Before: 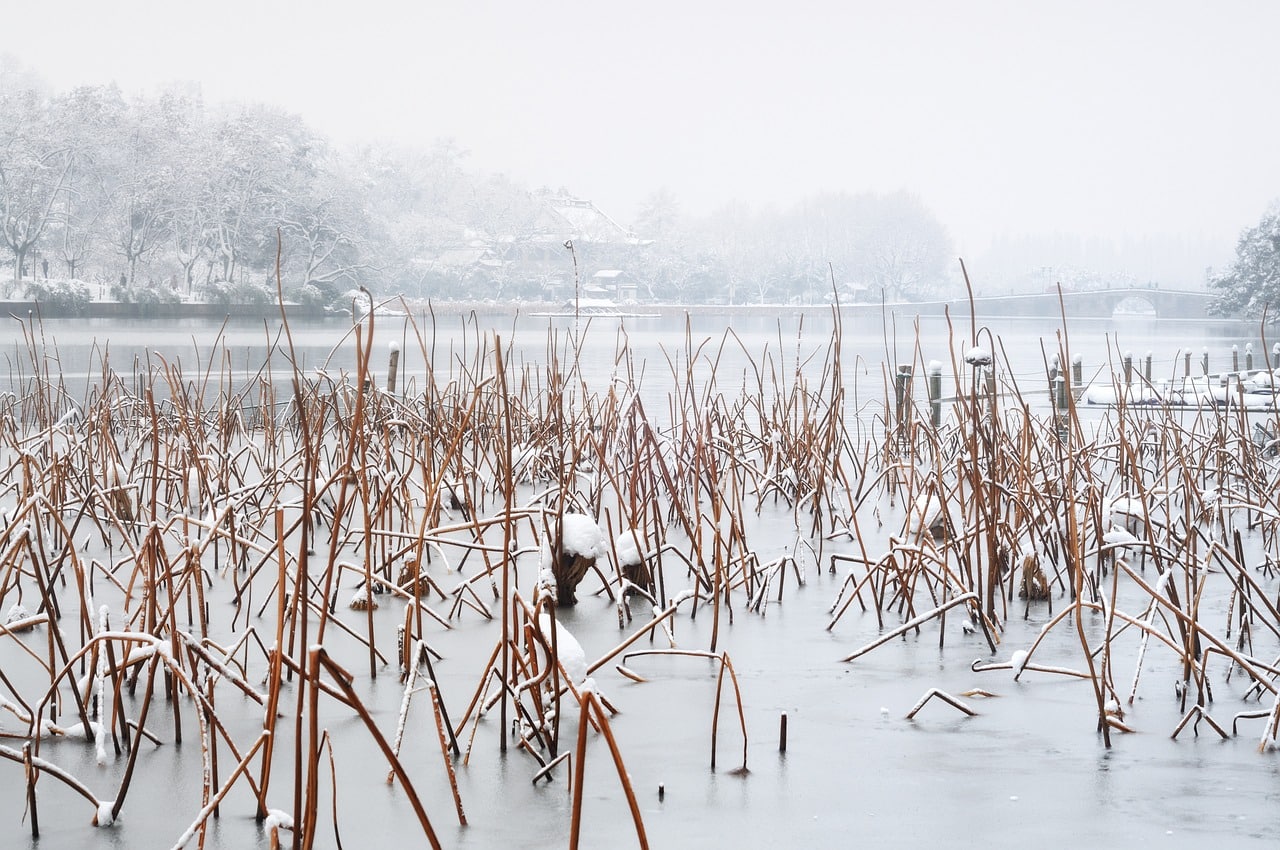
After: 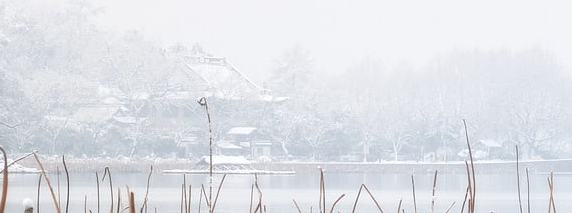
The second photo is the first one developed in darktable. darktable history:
crop: left 28.64%, top 16.832%, right 26.637%, bottom 58.055%
local contrast: mode bilateral grid, contrast 20, coarseness 50, detail 102%, midtone range 0.2
